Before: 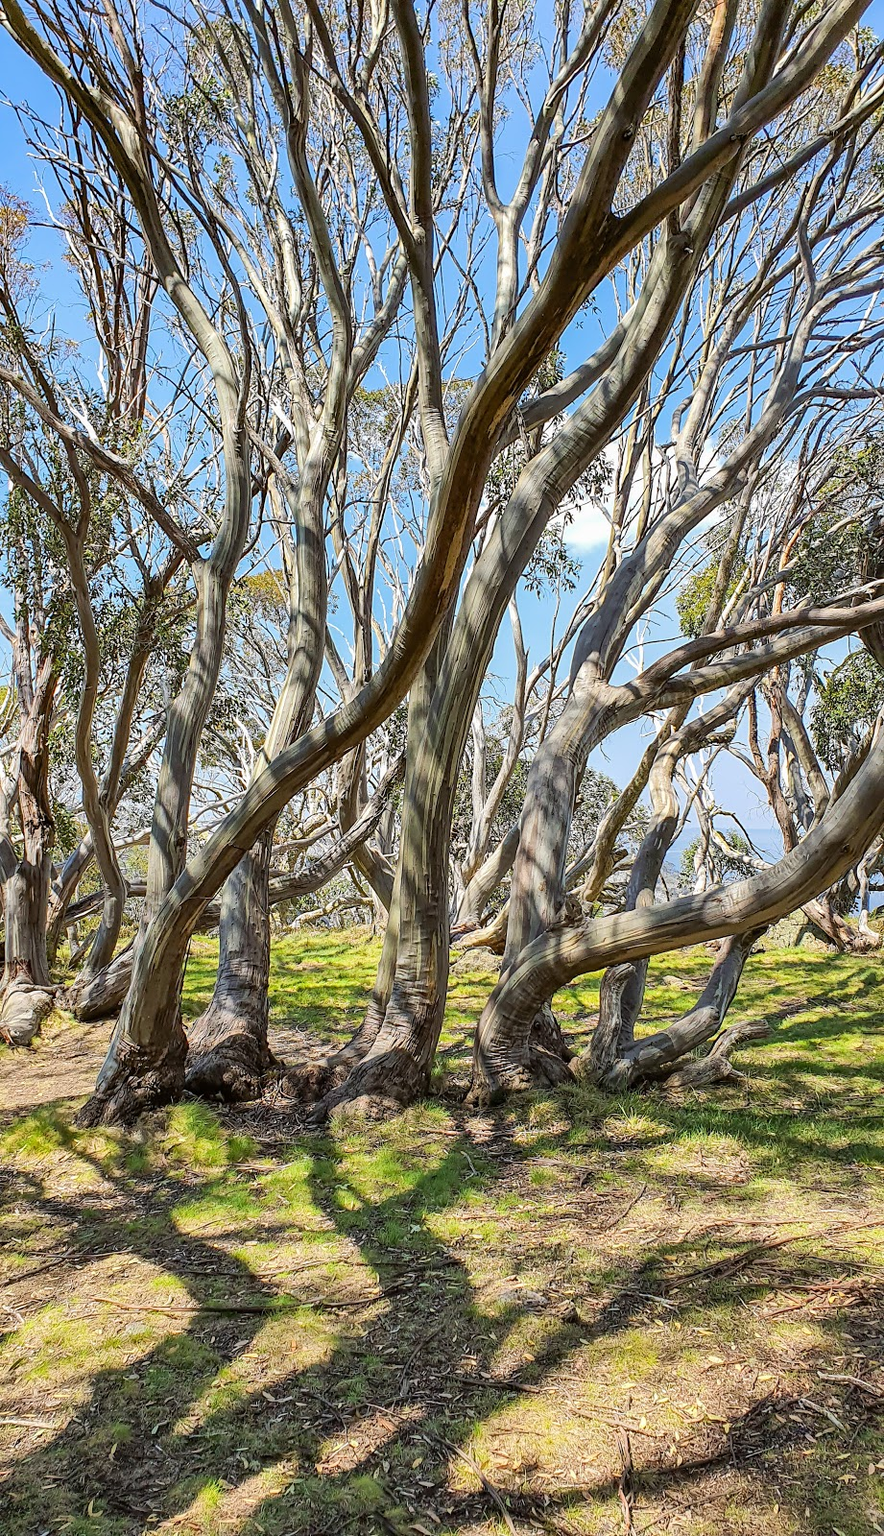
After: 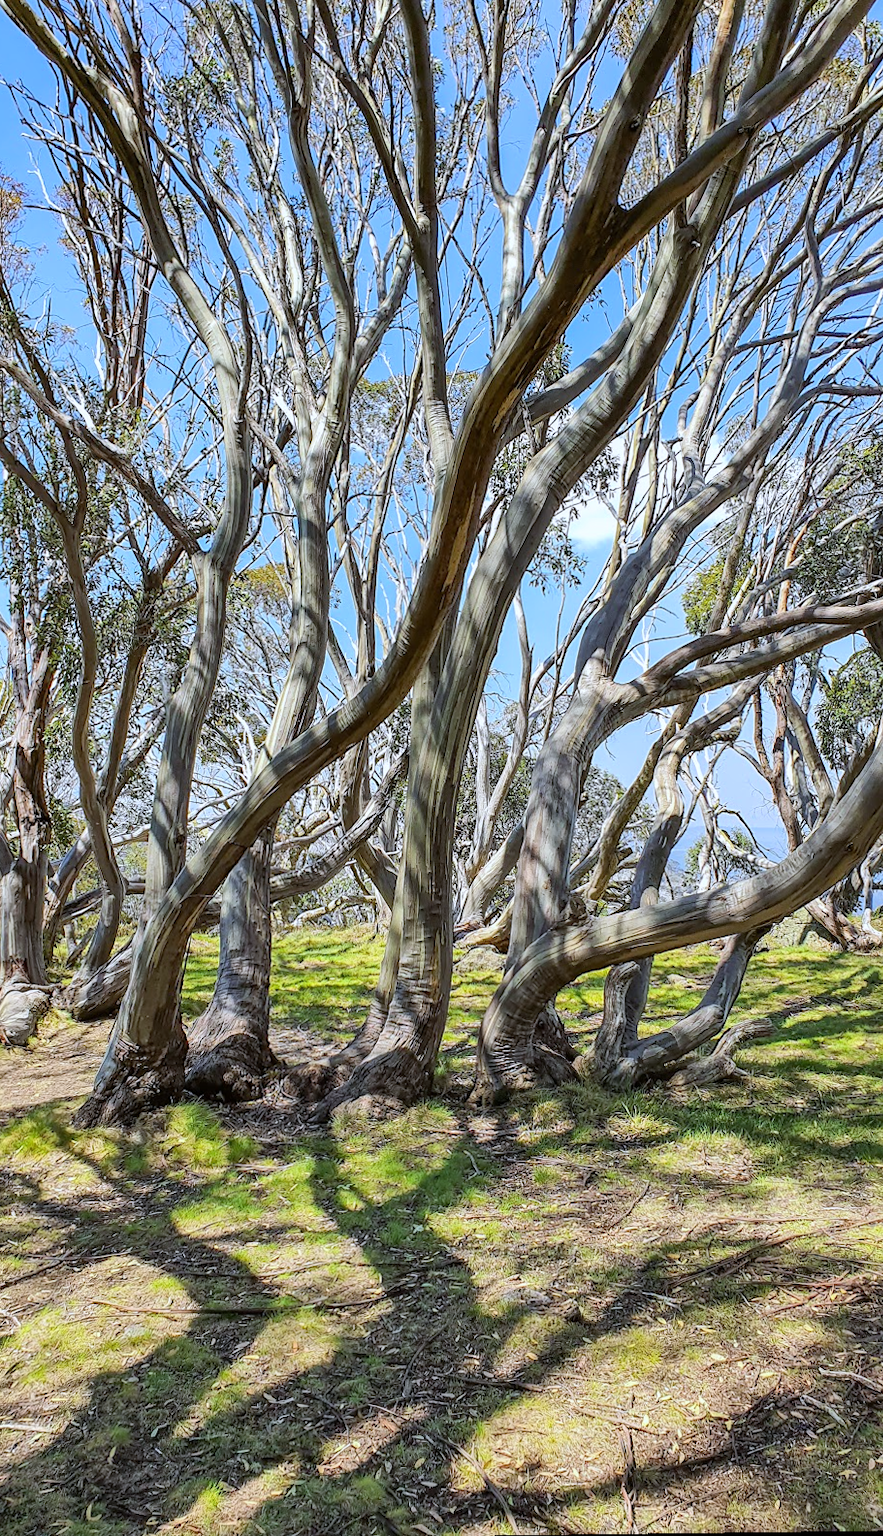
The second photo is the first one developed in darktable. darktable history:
rotate and perspective: rotation 0.174°, lens shift (vertical) 0.013, lens shift (horizontal) 0.019, shear 0.001, automatic cropping original format, crop left 0.007, crop right 0.991, crop top 0.016, crop bottom 0.997
white balance: red 0.954, blue 1.079
